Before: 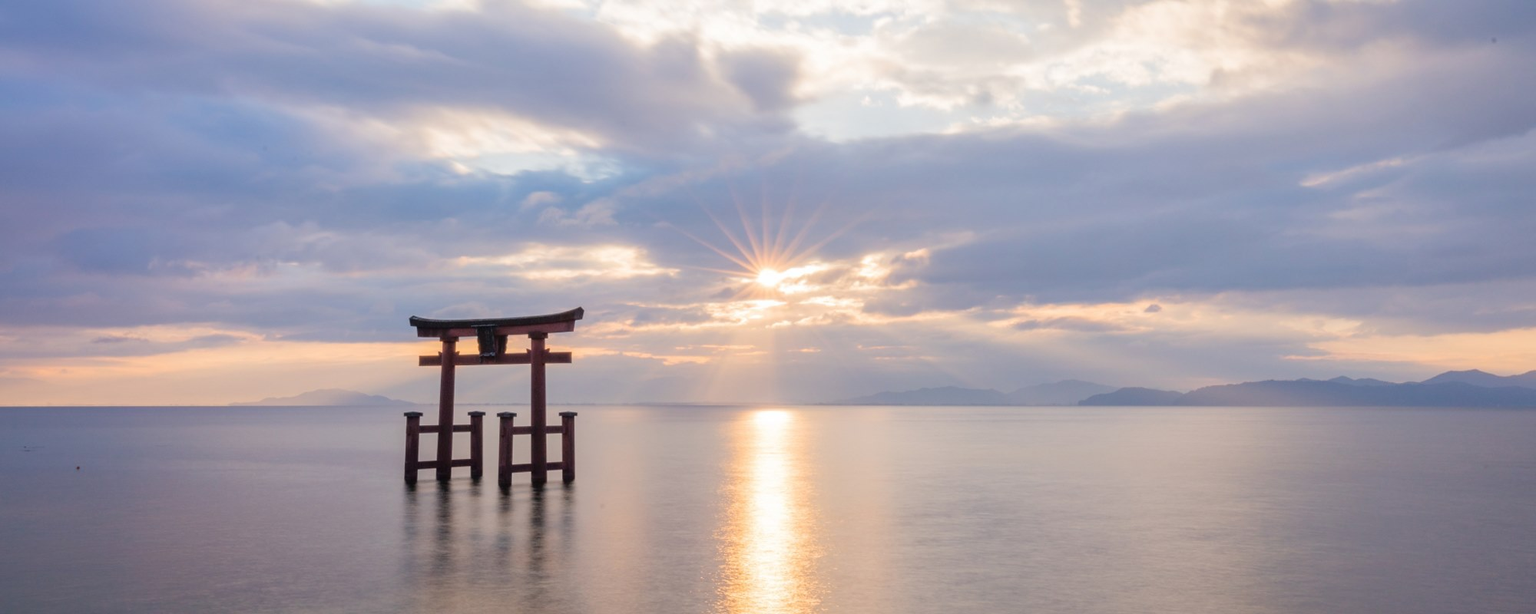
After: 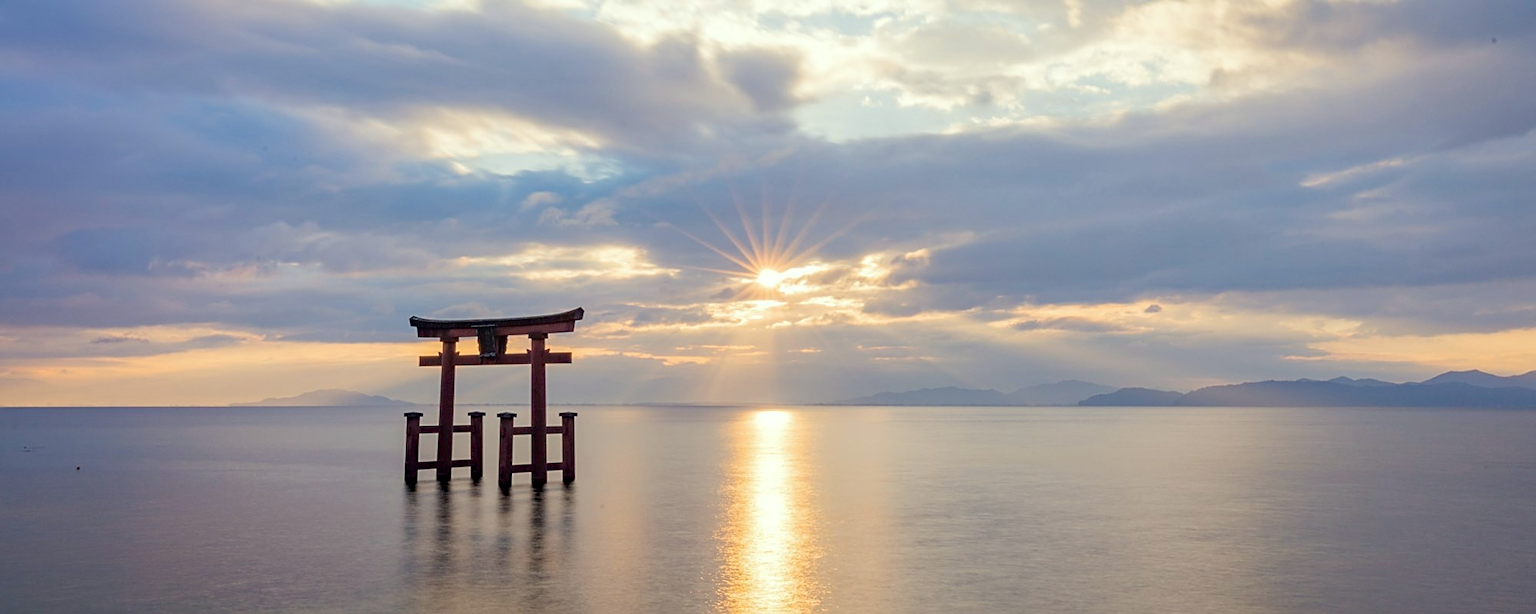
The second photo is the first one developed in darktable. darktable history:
haze removal: compatibility mode true, adaptive false
sharpen: on, module defaults
color correction: highlights a* -4.28, highlights b* 6.53
